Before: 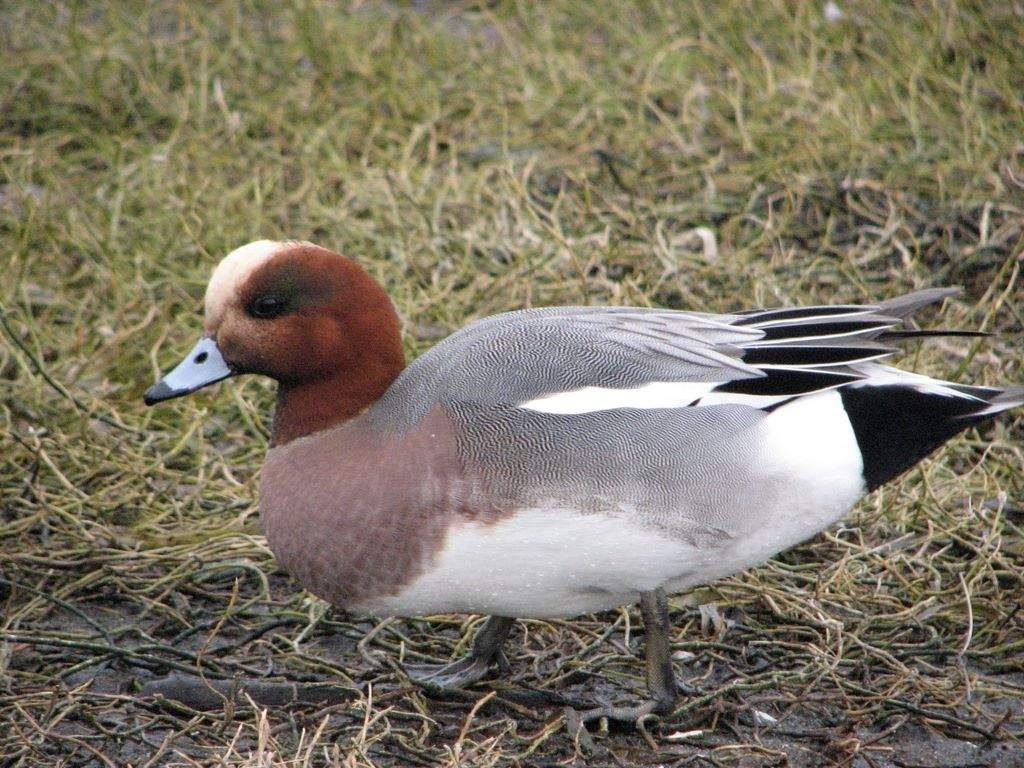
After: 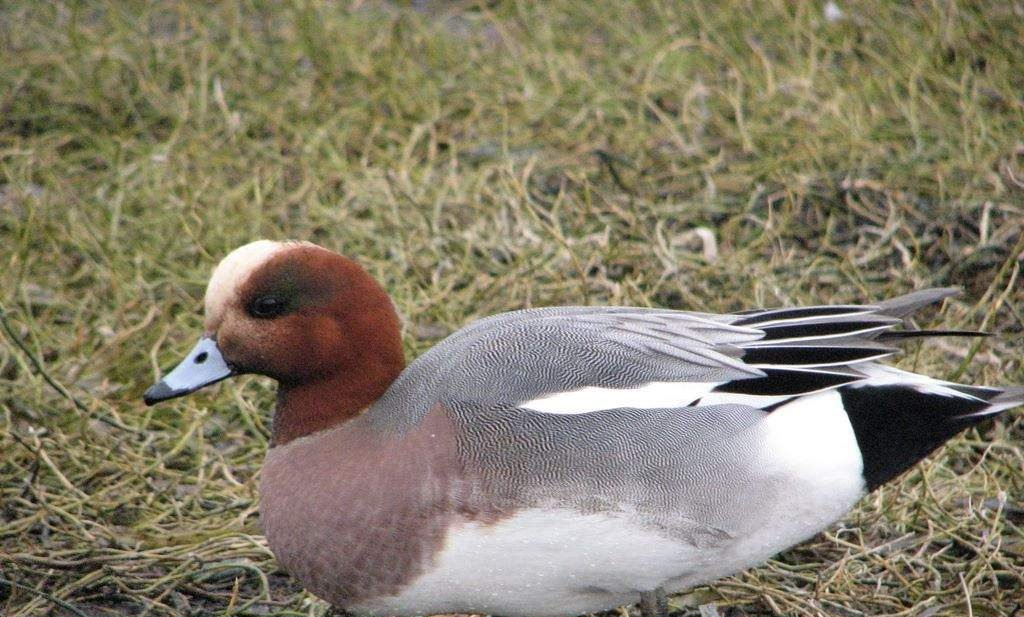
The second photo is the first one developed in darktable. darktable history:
crop: bottom 19.66%
shadows and highlights: low approximation 0.01, soften with gaussian
